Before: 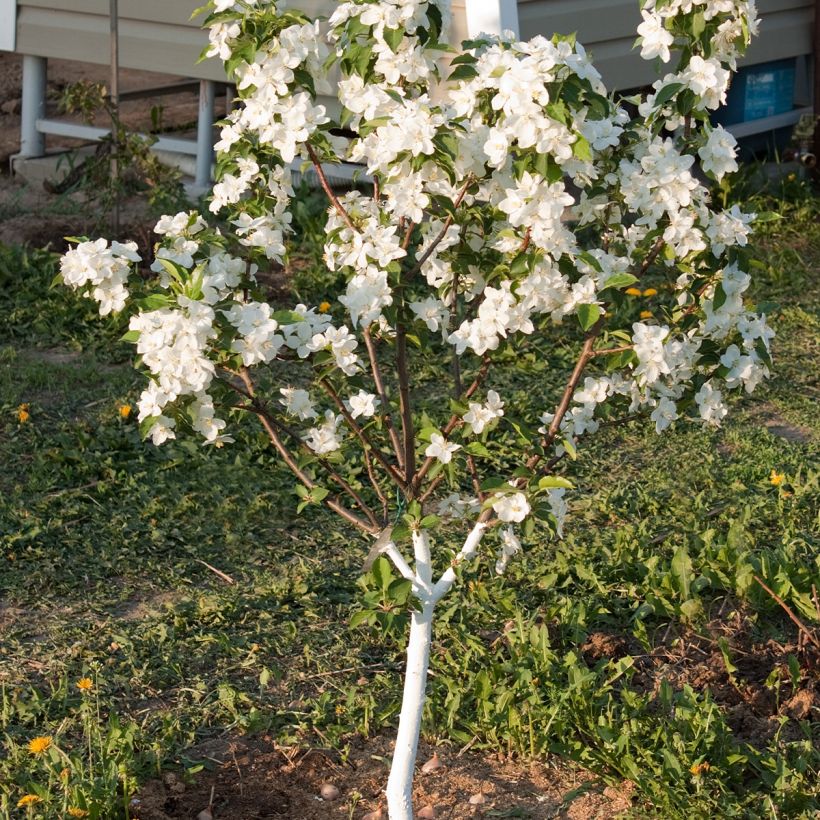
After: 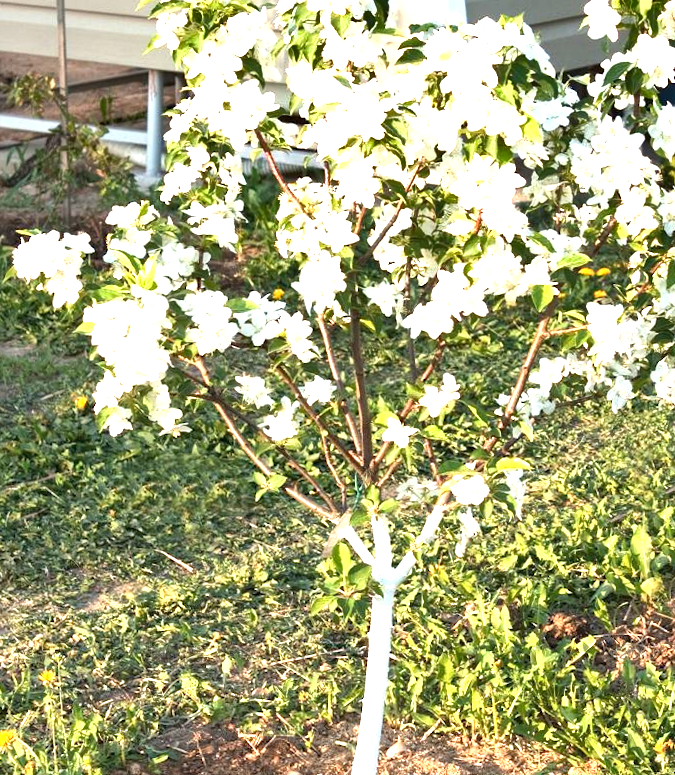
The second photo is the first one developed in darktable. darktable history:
shadows and highlights: radius 126.4, shadows 30.55, highlights -30.49, low approximation 0.01, soften with gaussian
exposure: black level correction 0, exposure 1.744 EV, compensate highlight preservation false
crop and rotate: angle 1.35°, left 4.434%, top 0.731%, right 11.326%, bottom 2.47%
